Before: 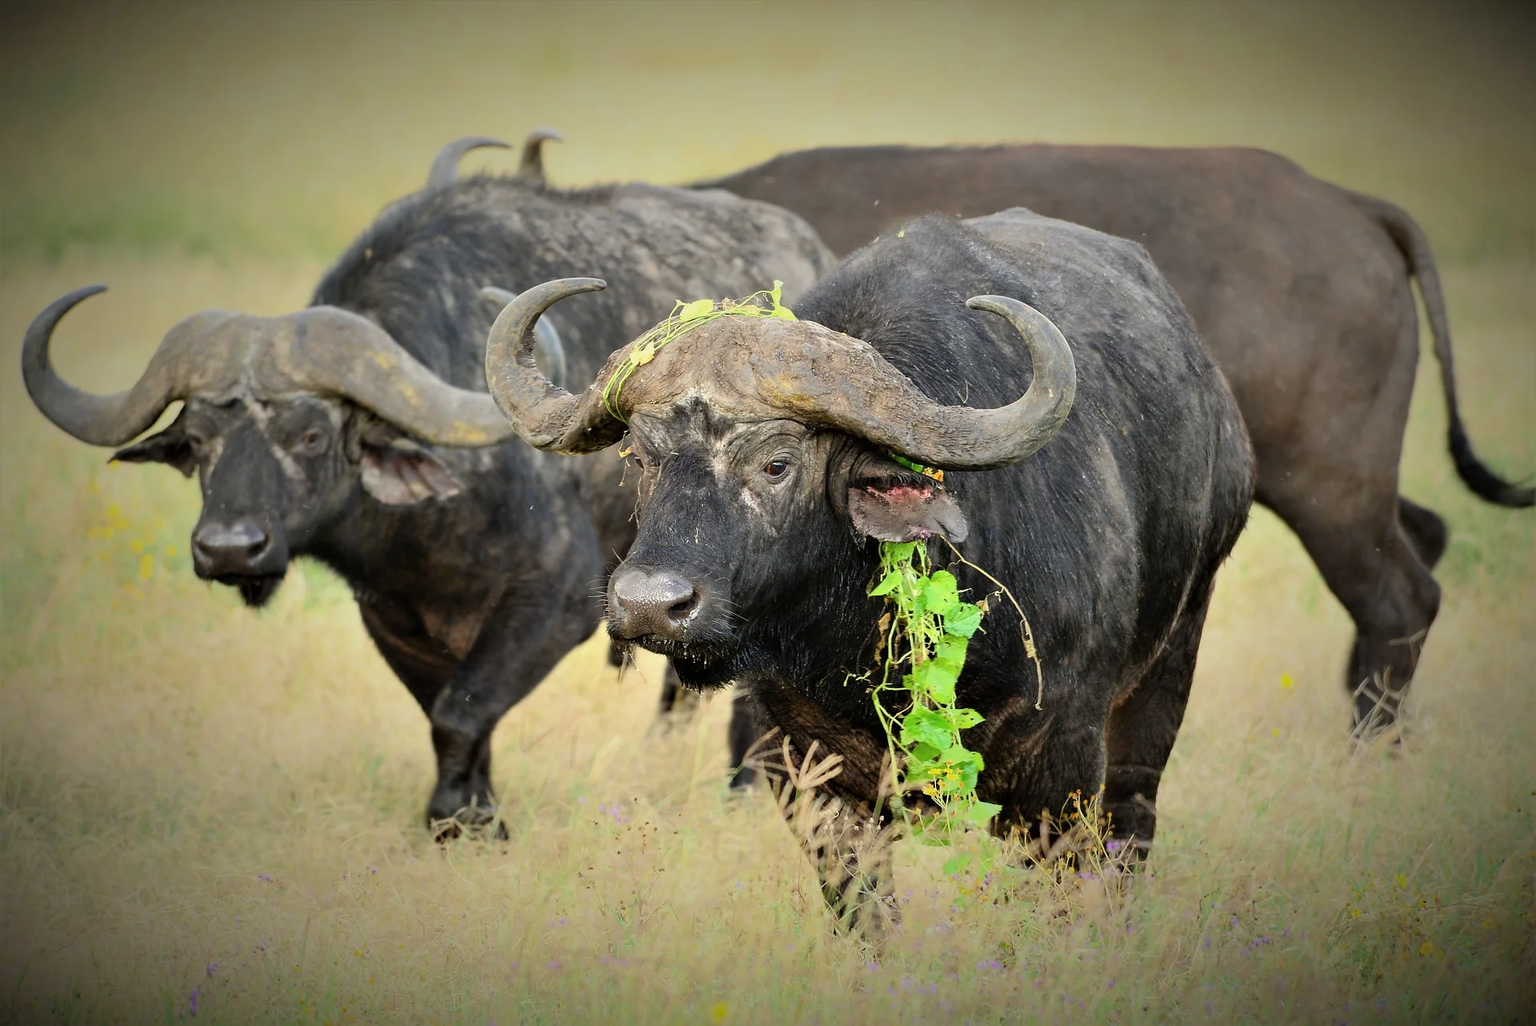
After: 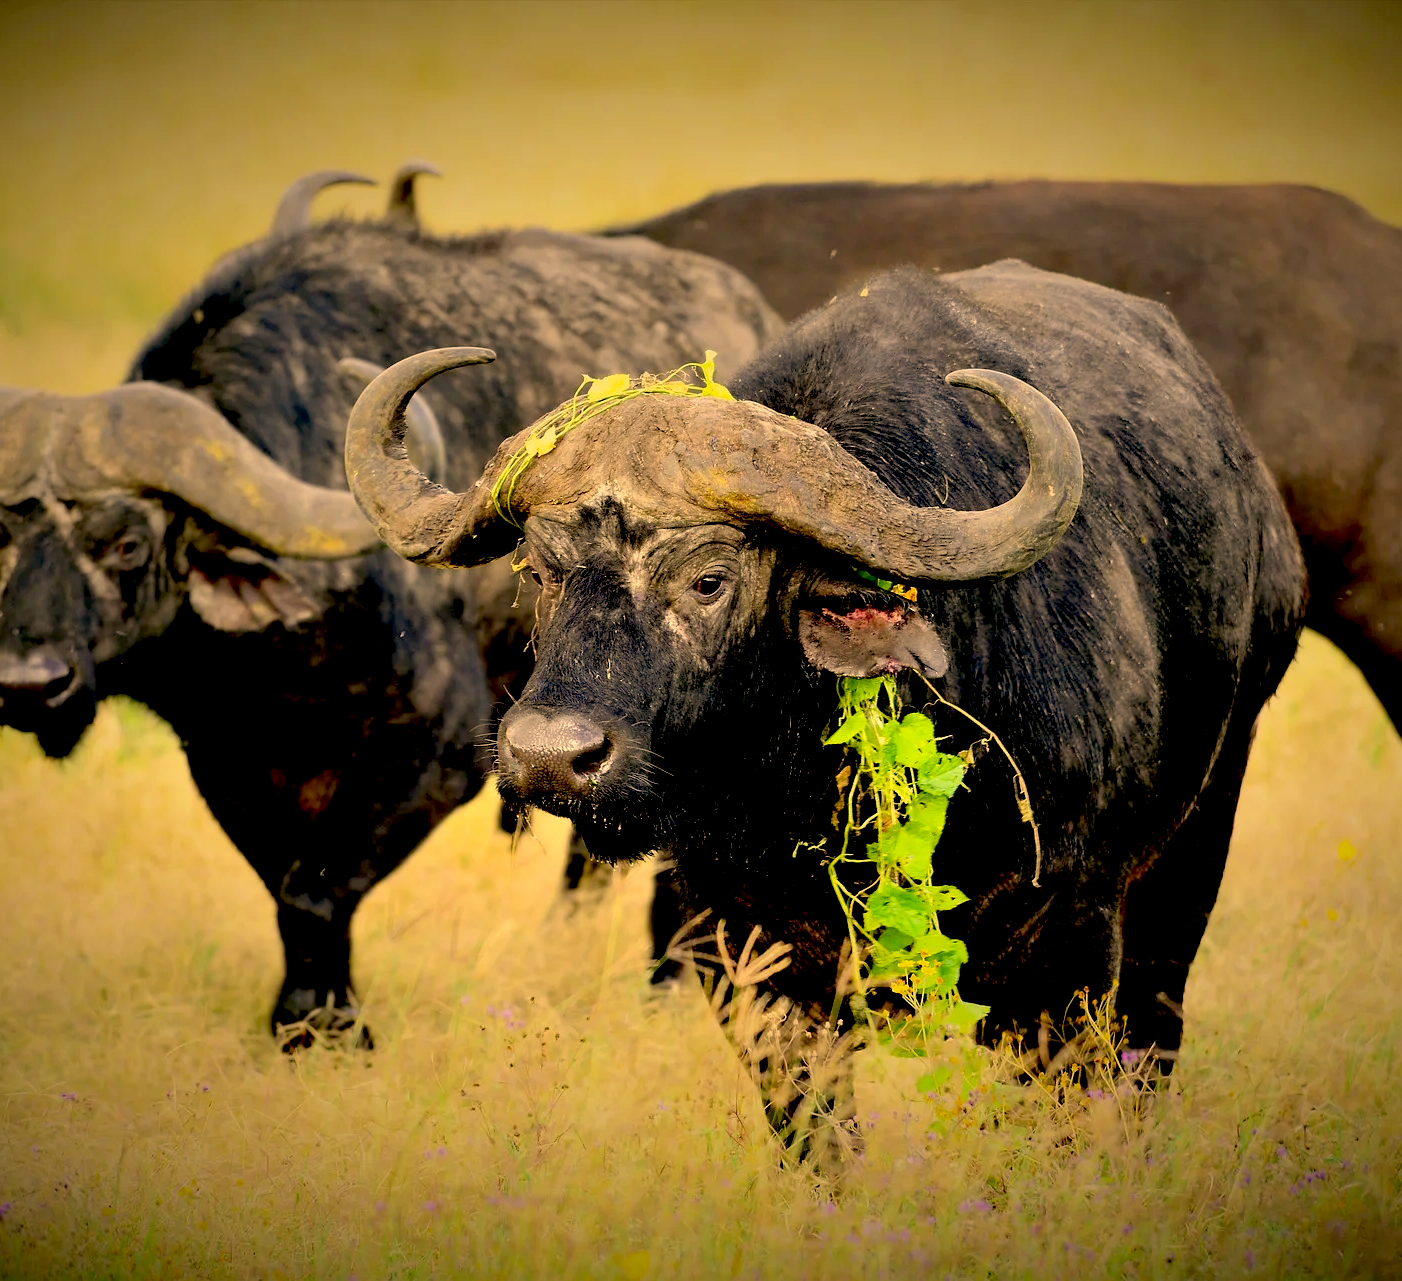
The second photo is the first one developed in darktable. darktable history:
crop: left 13.67%, right 13.288%
color correction: highlights a* 14.99, highlights b* 31.17
exposure: black level correction 0.048, exposure 0.013 EV, compensate exposure bias true, compensate highlight preservation false
